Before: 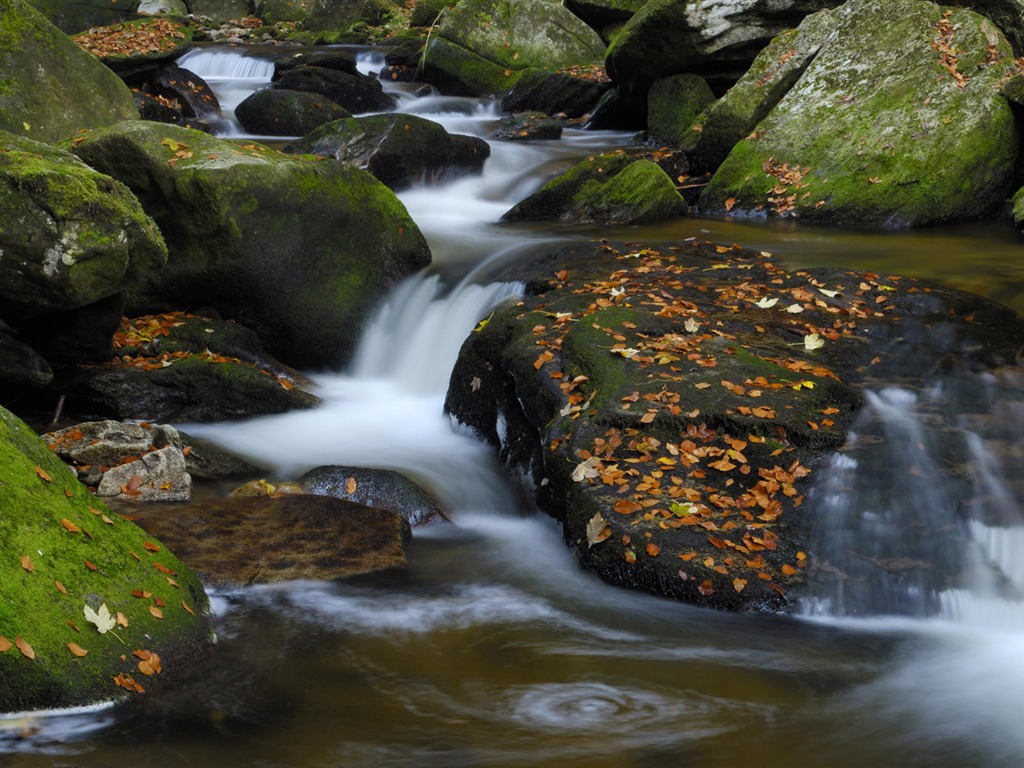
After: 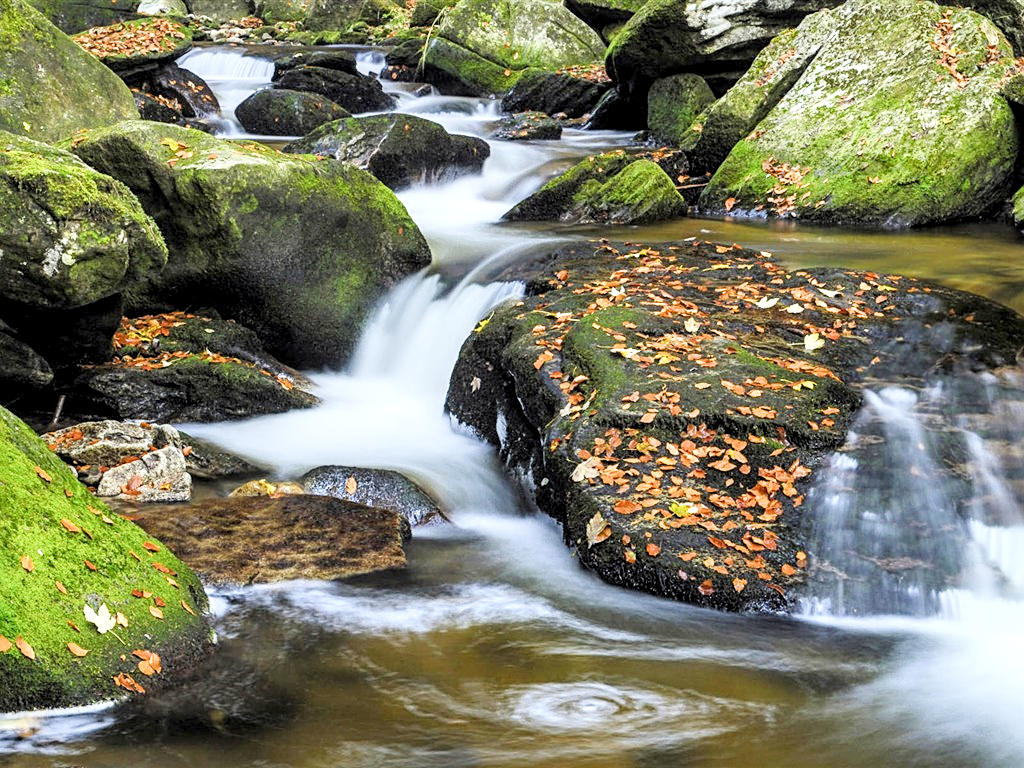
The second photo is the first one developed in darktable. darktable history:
sharpen: on, module defaults
filmic rgb: black relative exposure -16 EV, white relative exposure 4.94 EV, threshold 5.98 EV, hardness 6.23, enable highlight reconstruction true
local contrast: highlights 58%, detail 146%
exposure: exposure 1.989 EV, compensate highlight preservation false
